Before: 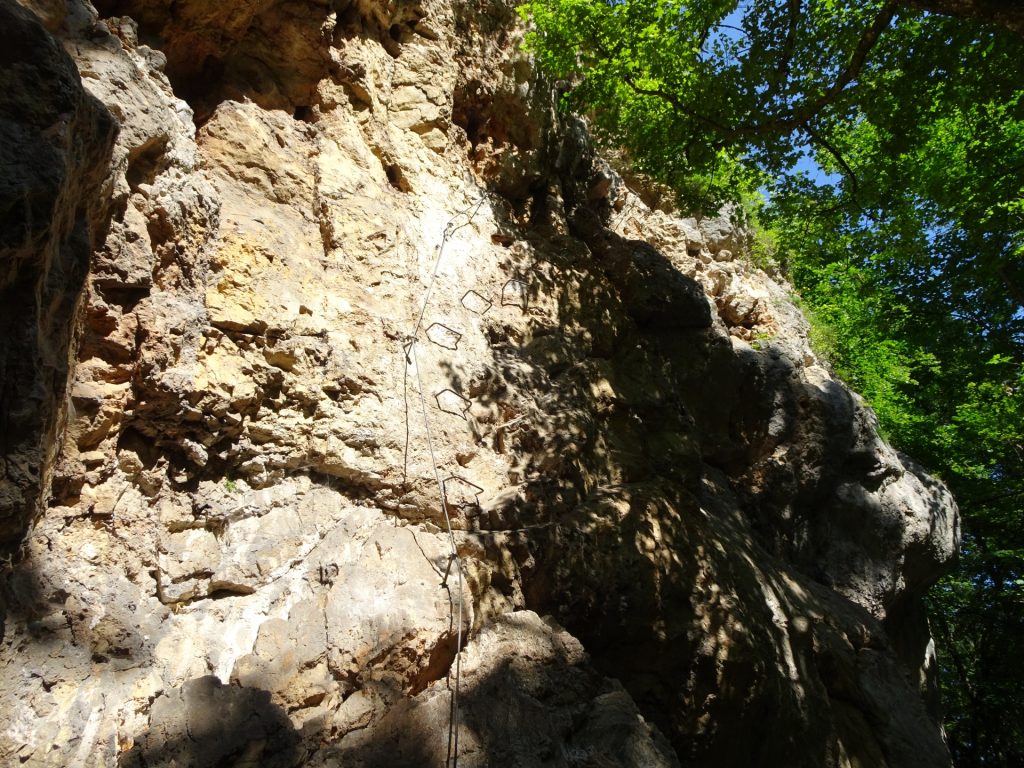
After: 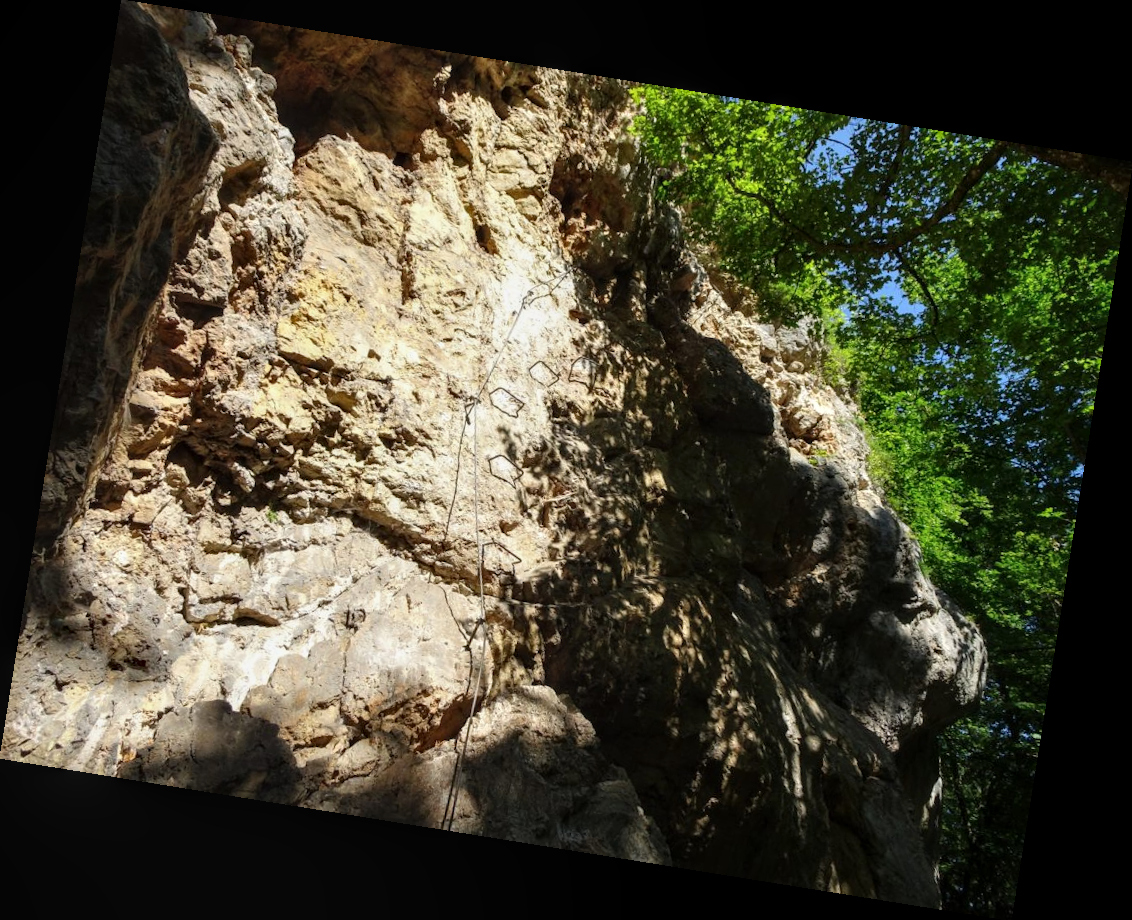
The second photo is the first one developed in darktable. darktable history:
exposure: exposure -0.04 EV, compensate highlight preservation false
rotate and perspective: rotation 9.12°, automatic cropping off
local contrast: on, module defaults
